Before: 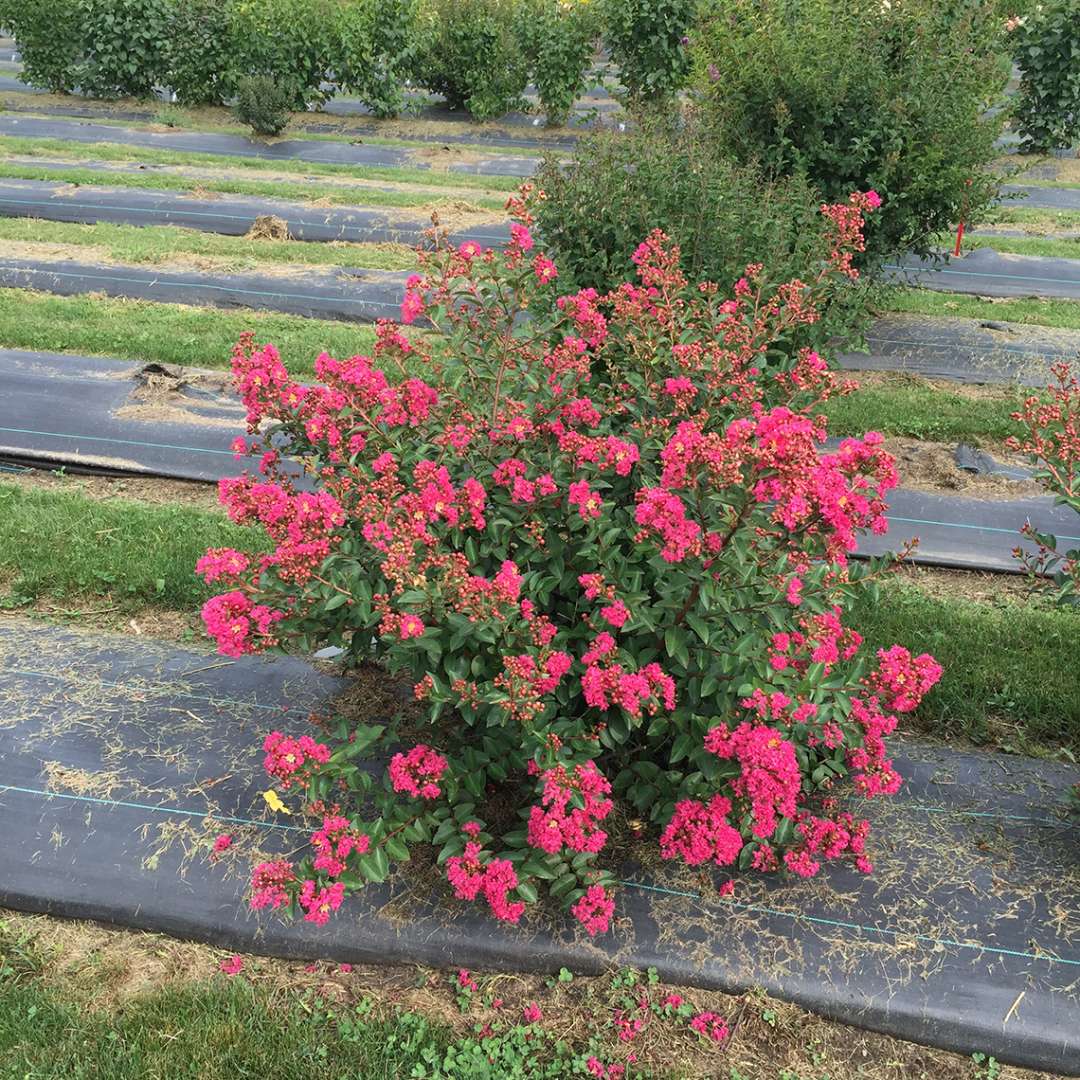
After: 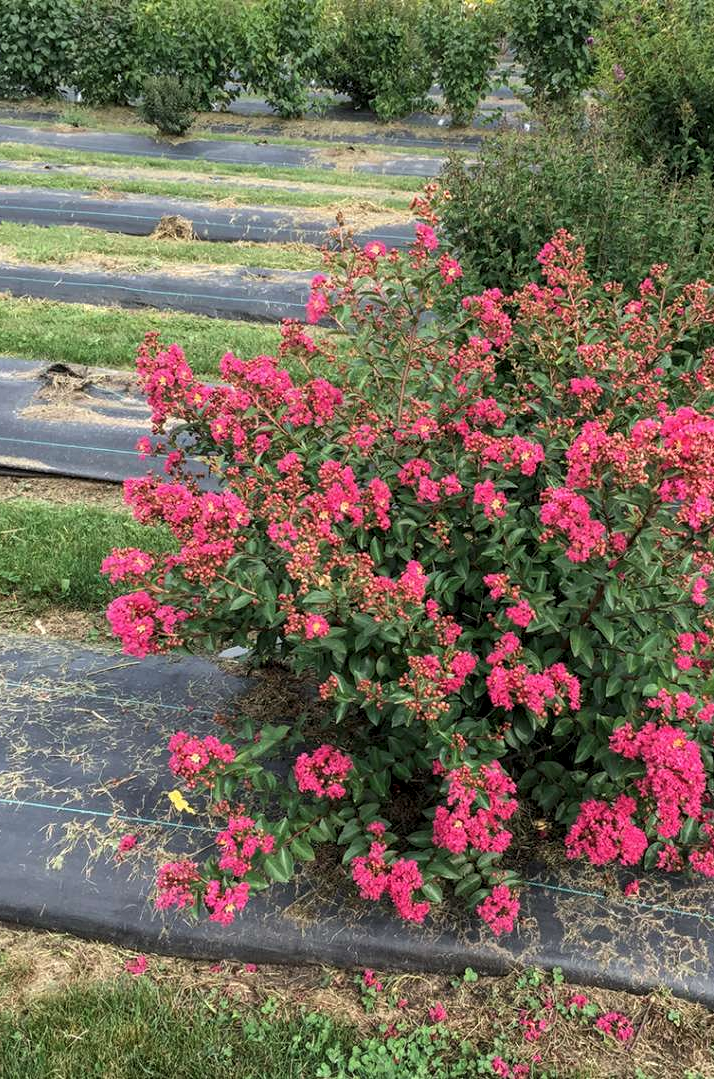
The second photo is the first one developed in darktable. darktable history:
levels: mode automatic, black 0.079%, levels [0, 0.51, 1]
local contrast: detail 130%
crop and rotate: left 8.916%, right 24.882%
